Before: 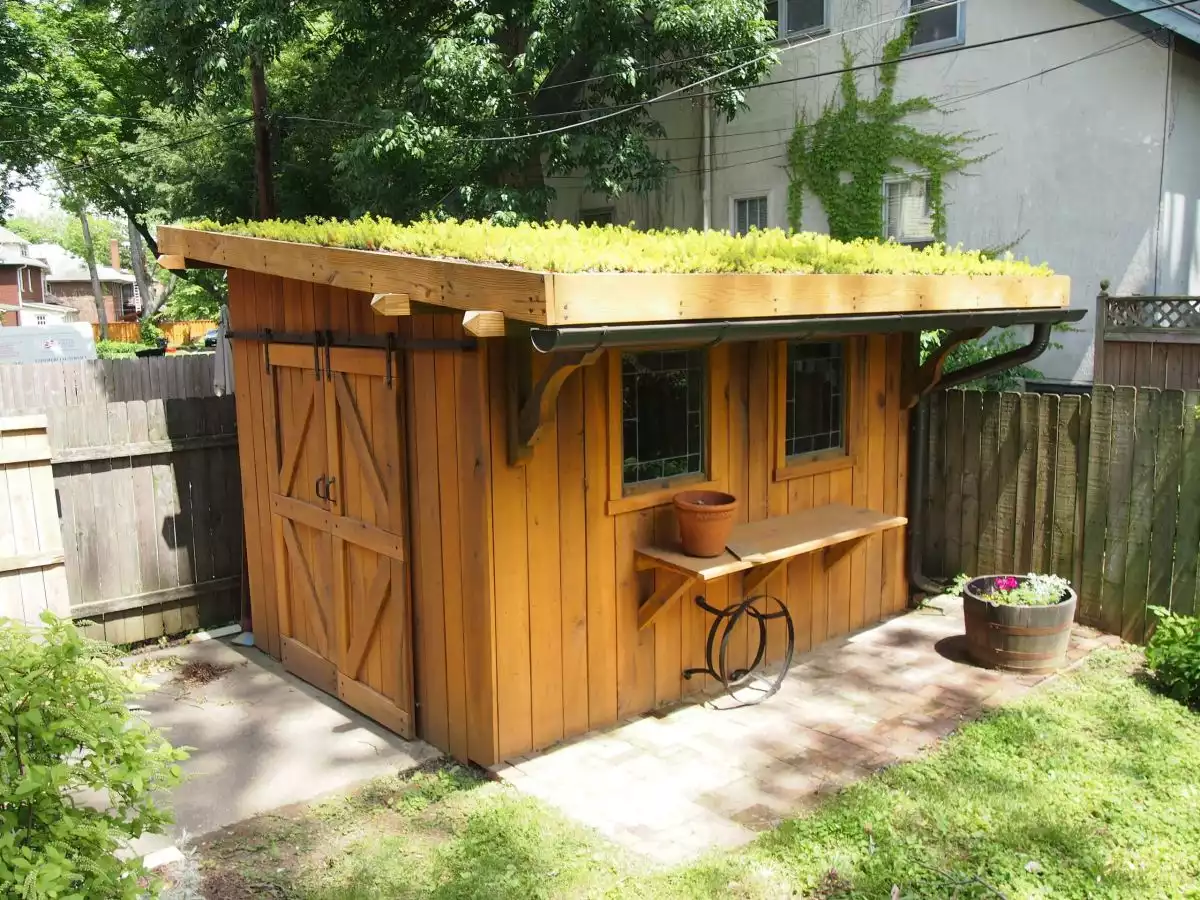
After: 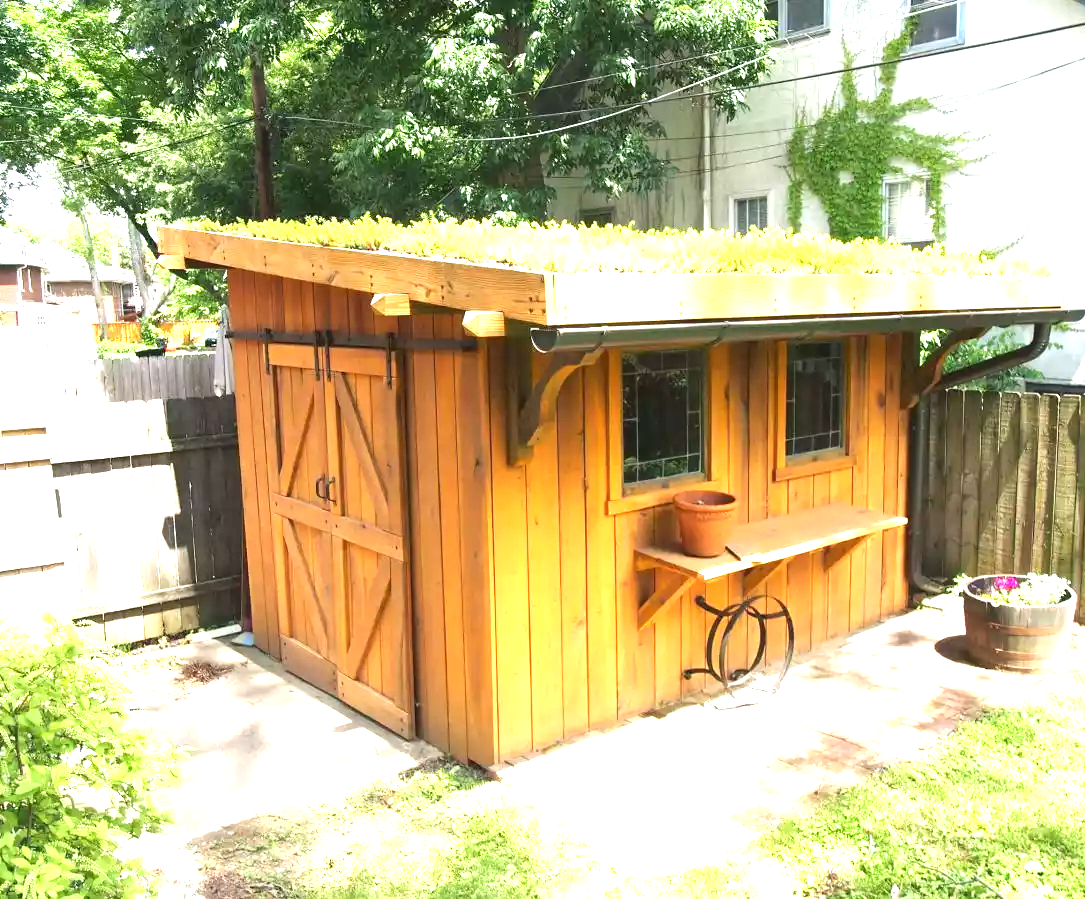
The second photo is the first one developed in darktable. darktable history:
crop: right 9.509%, bottom 0.031%
exposure: black level correction 0, exposure 1.6 EV, compensate exposure bias true, compensate highlight preservation false
